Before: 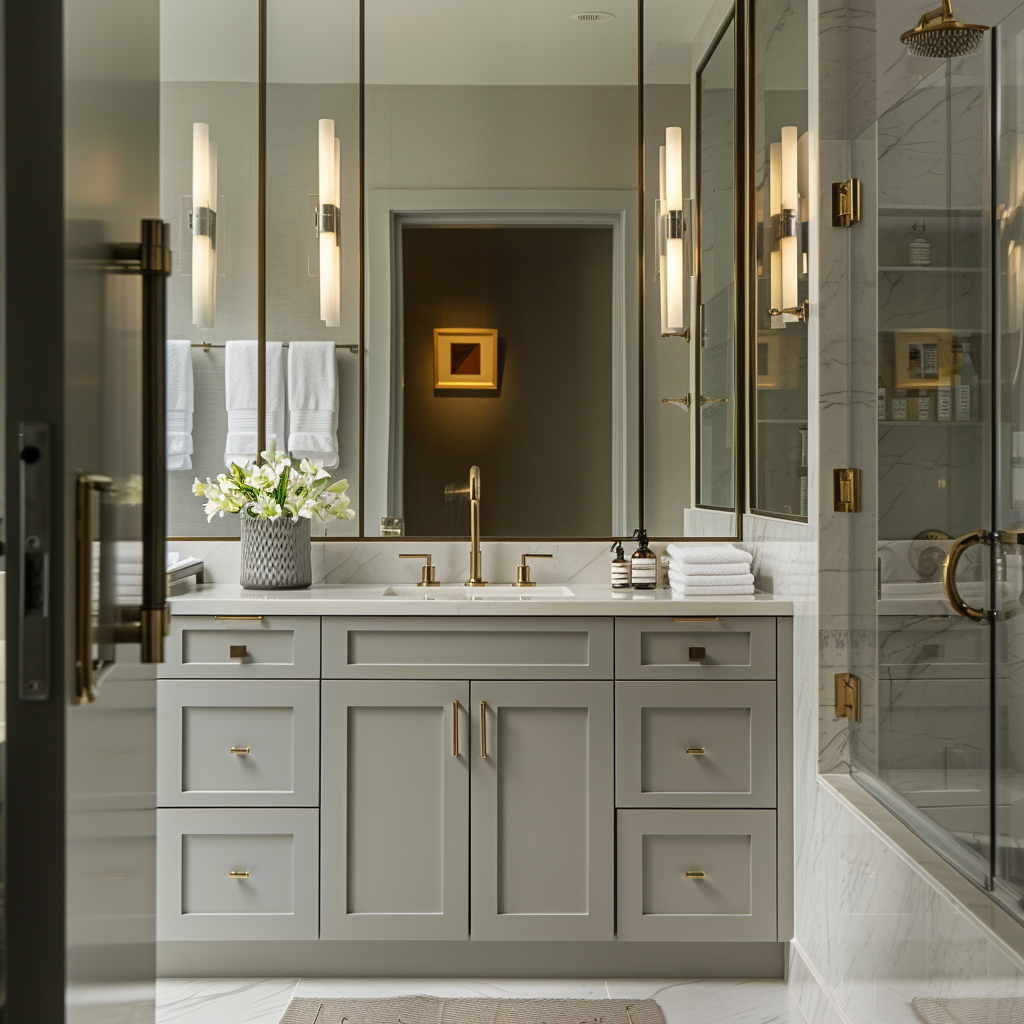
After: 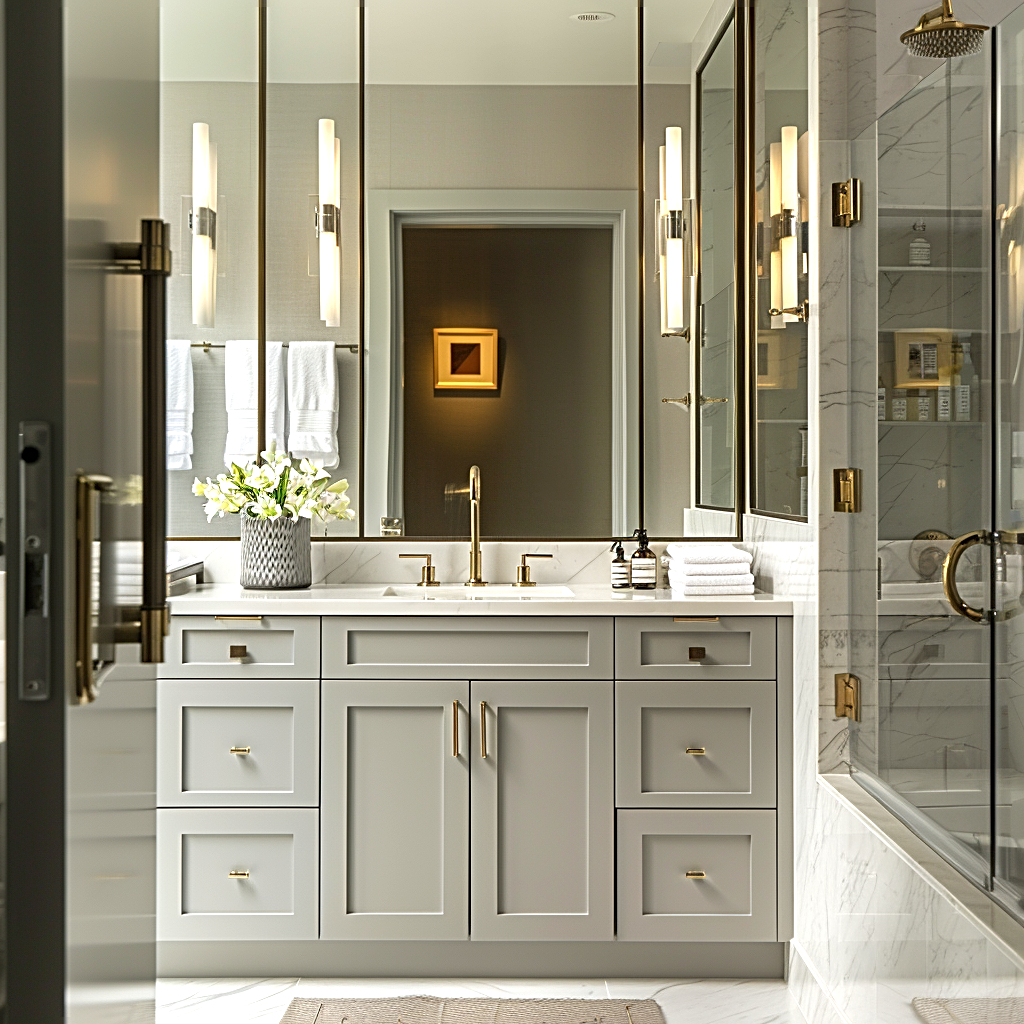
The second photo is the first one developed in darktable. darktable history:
exposure: black level correction 0, exposure 0.692 EV, compensate exposure bias true, compensate highlight preservation false
sharpen: radius 2.785
